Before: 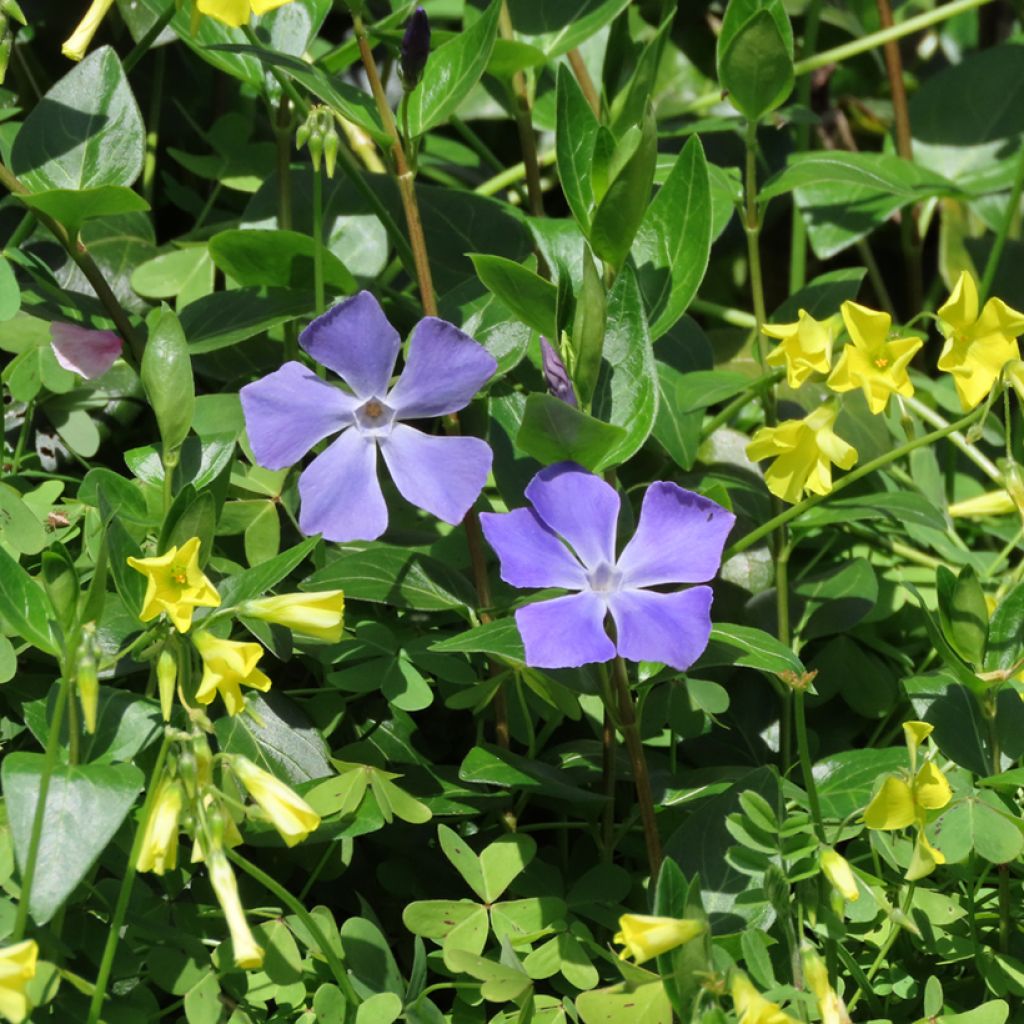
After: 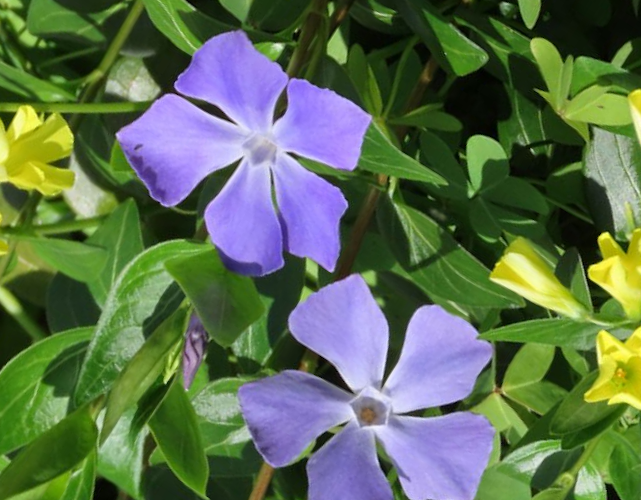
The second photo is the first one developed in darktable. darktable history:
crop and rotate: angle 148.24°, left 9.179%, top 15.668%, right 4.597%, bottom 17.01%
